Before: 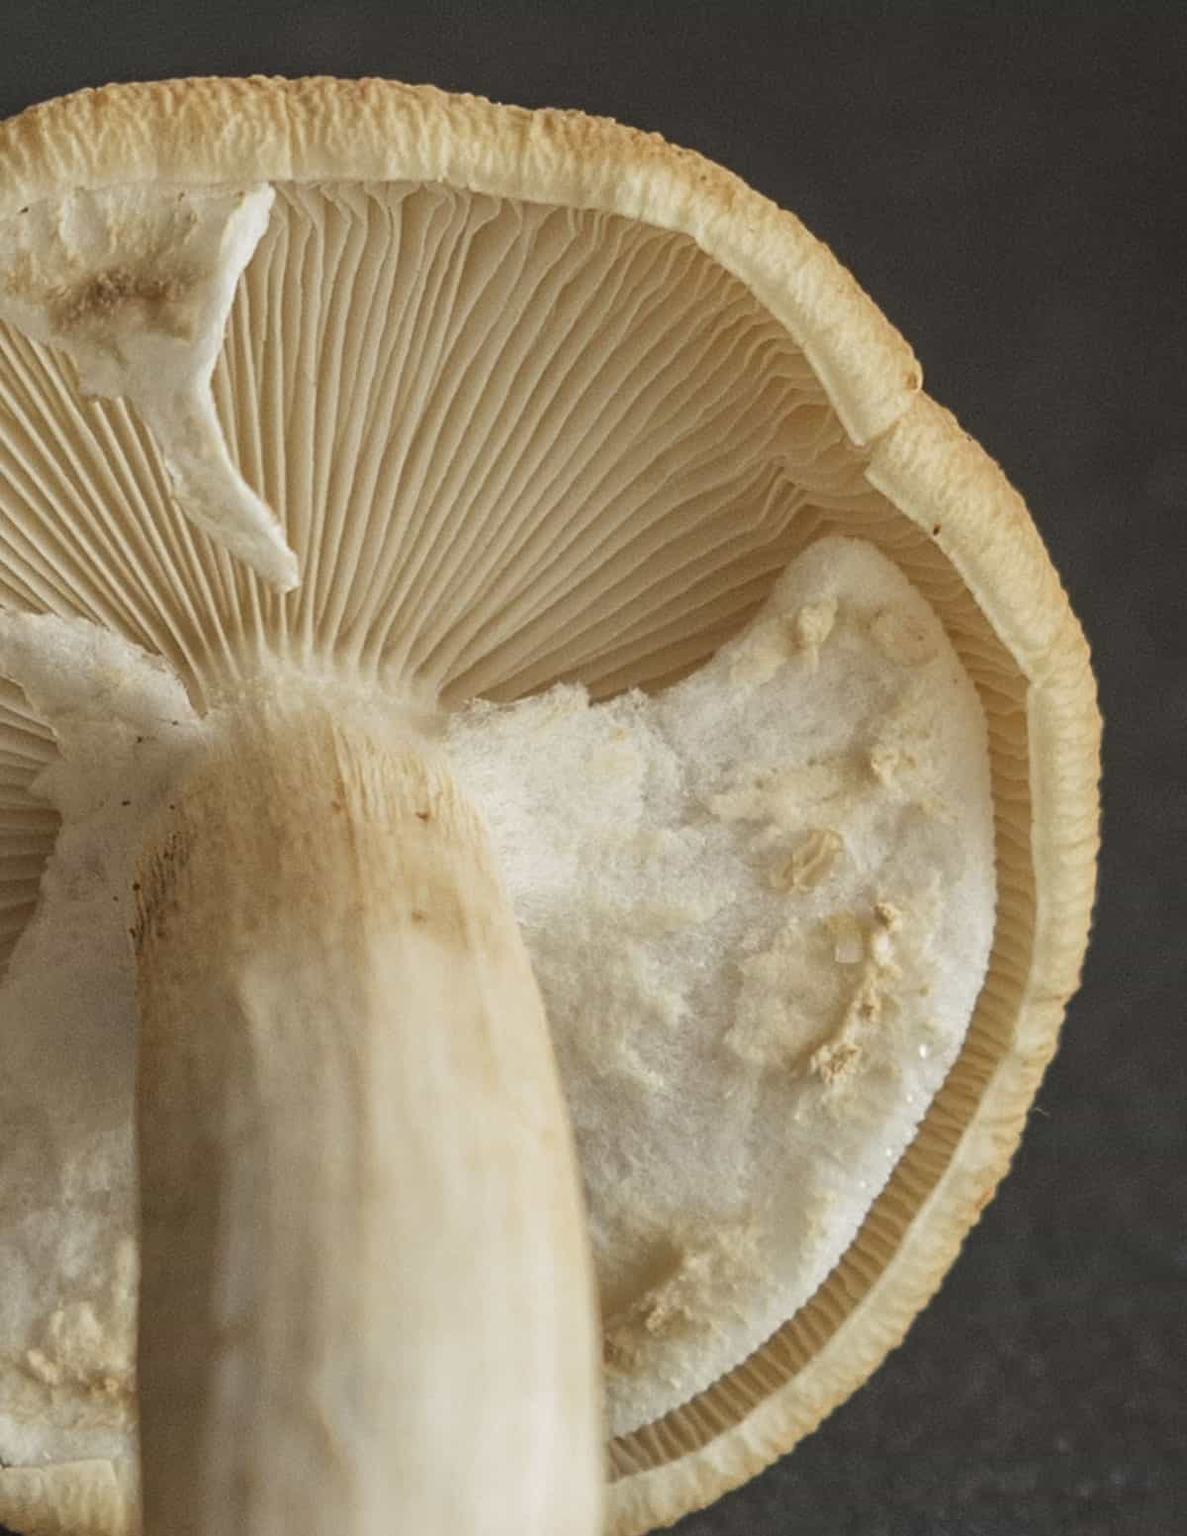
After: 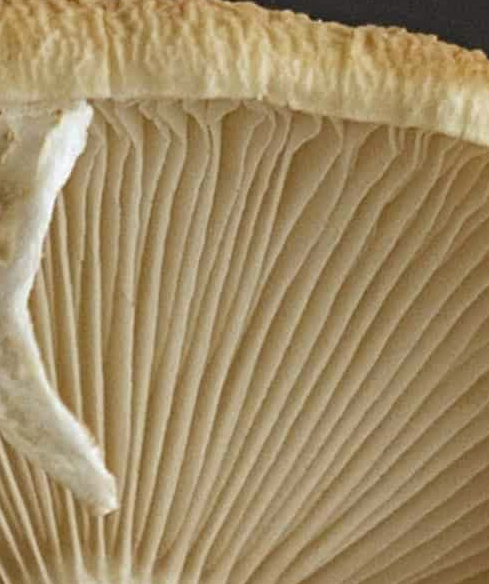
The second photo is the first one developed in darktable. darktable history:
haze removal: strength 0.281, distance 0.249, compatibility mode true, adaptive false
crop: left 15.457%, top 5.439%, right 43.793%, bottom 56.944%
